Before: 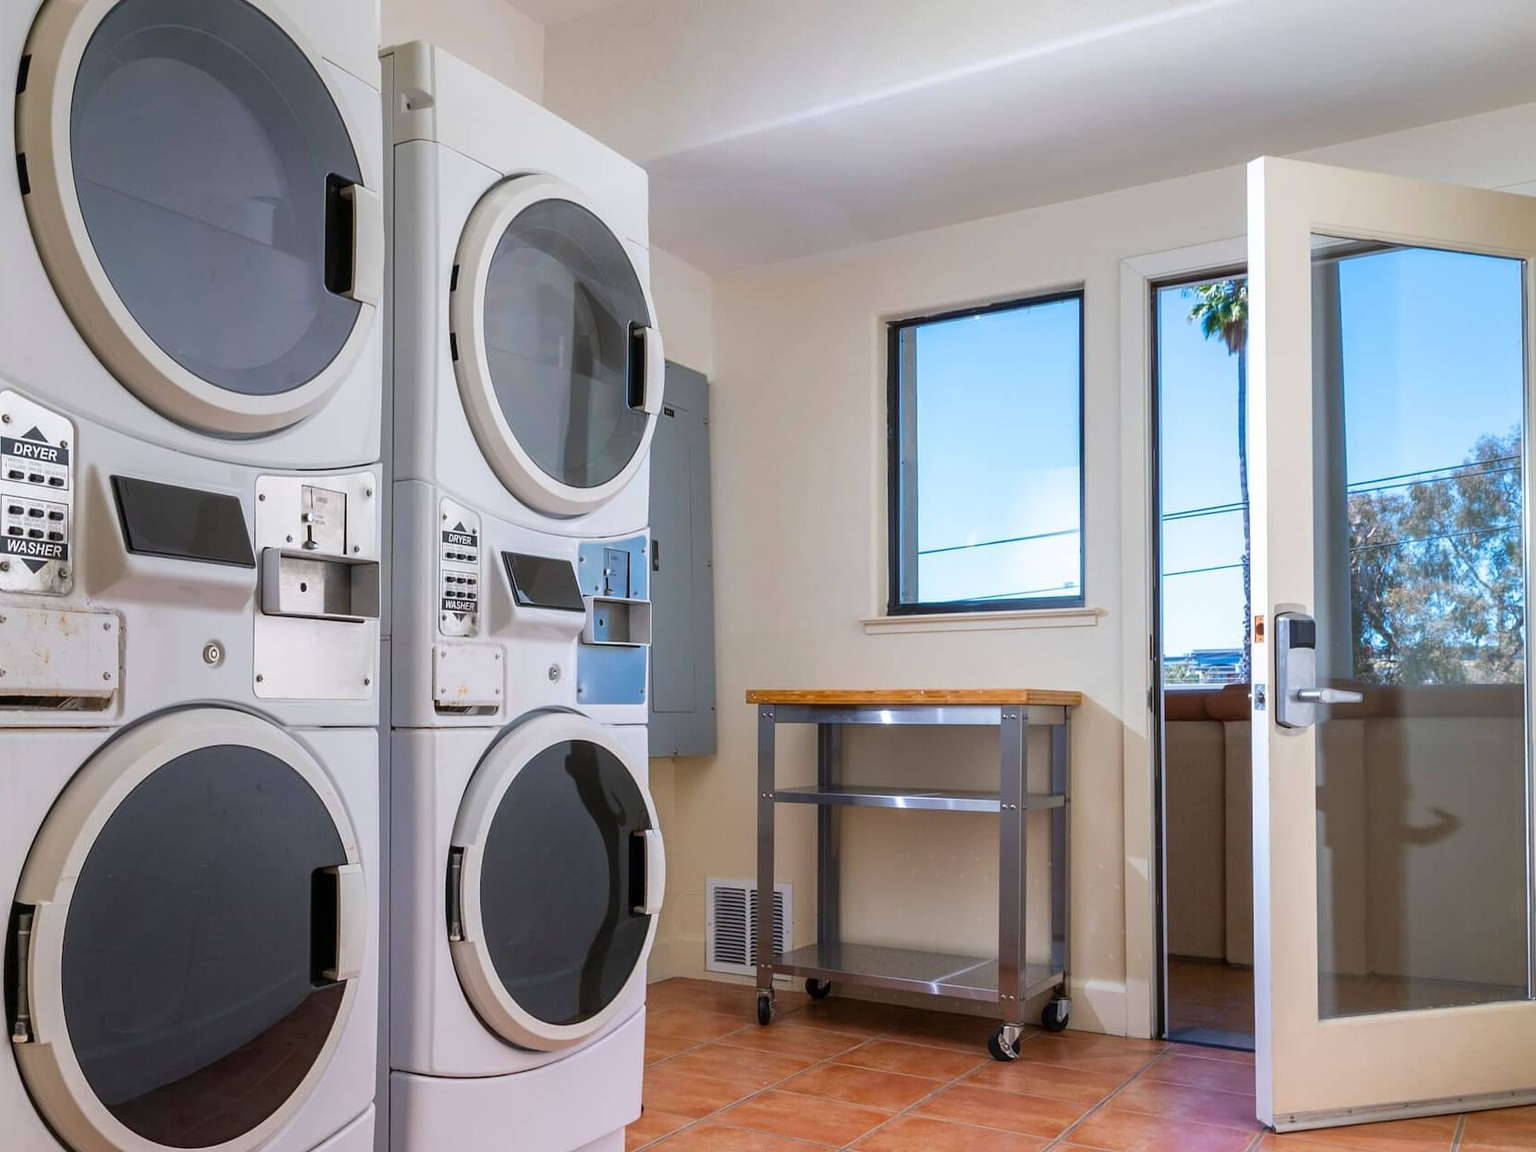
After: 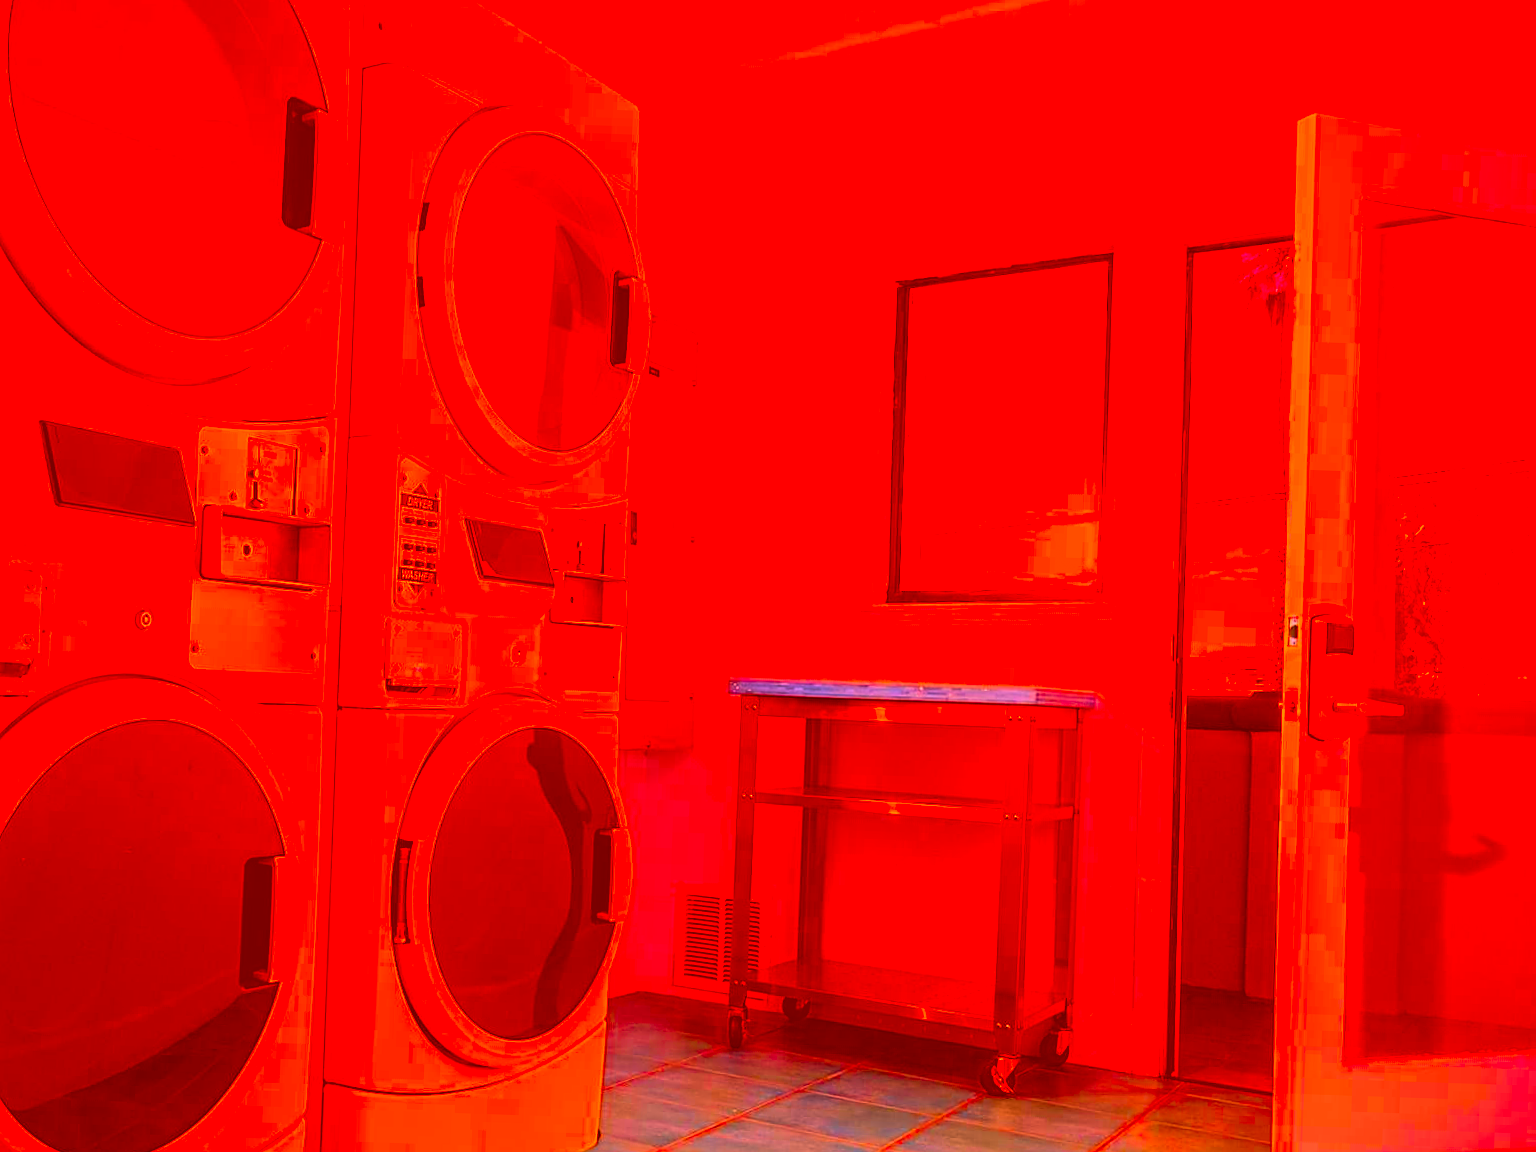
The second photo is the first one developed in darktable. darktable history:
crop and rotate: angle -1.96°, left 3.097%, top 4.154%, right 1.586%, bottom 0.529%
sharpen: on, module defaults
color correction: highlights a* -39.68, highlights b* -40, shadows a* -40, shadows b* -40, saturation -3
color balance: mode lift, gamma, gain (sRGB)
